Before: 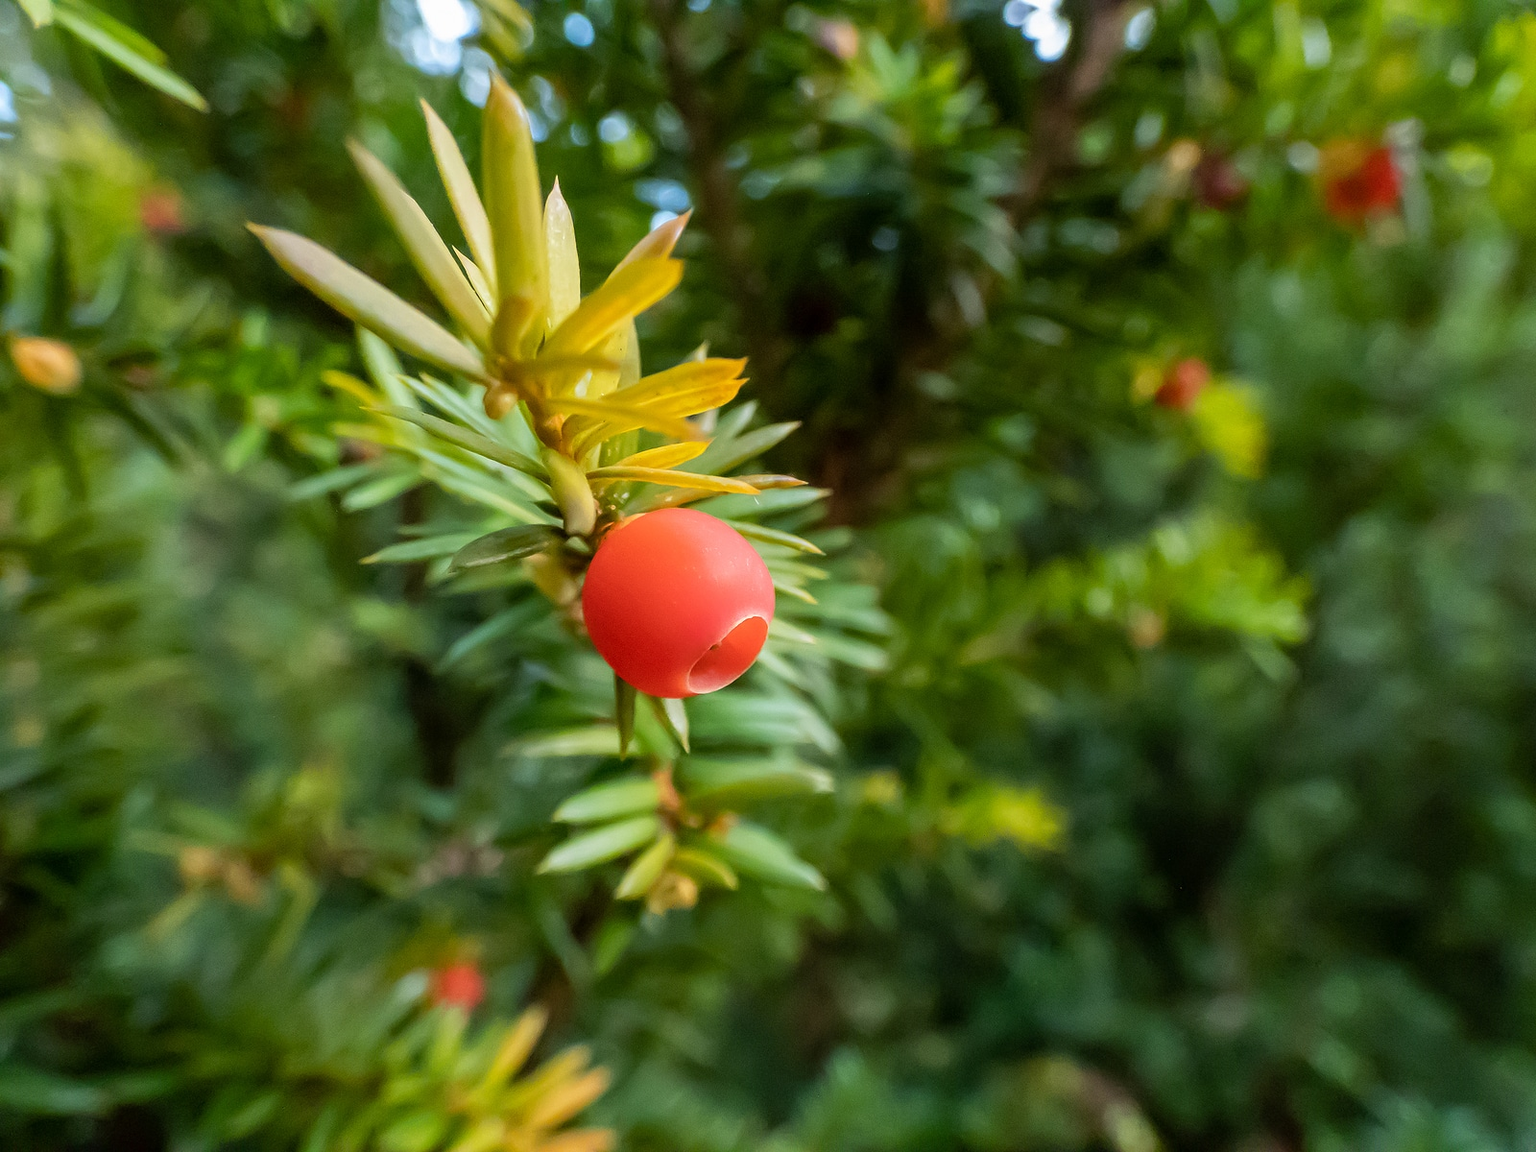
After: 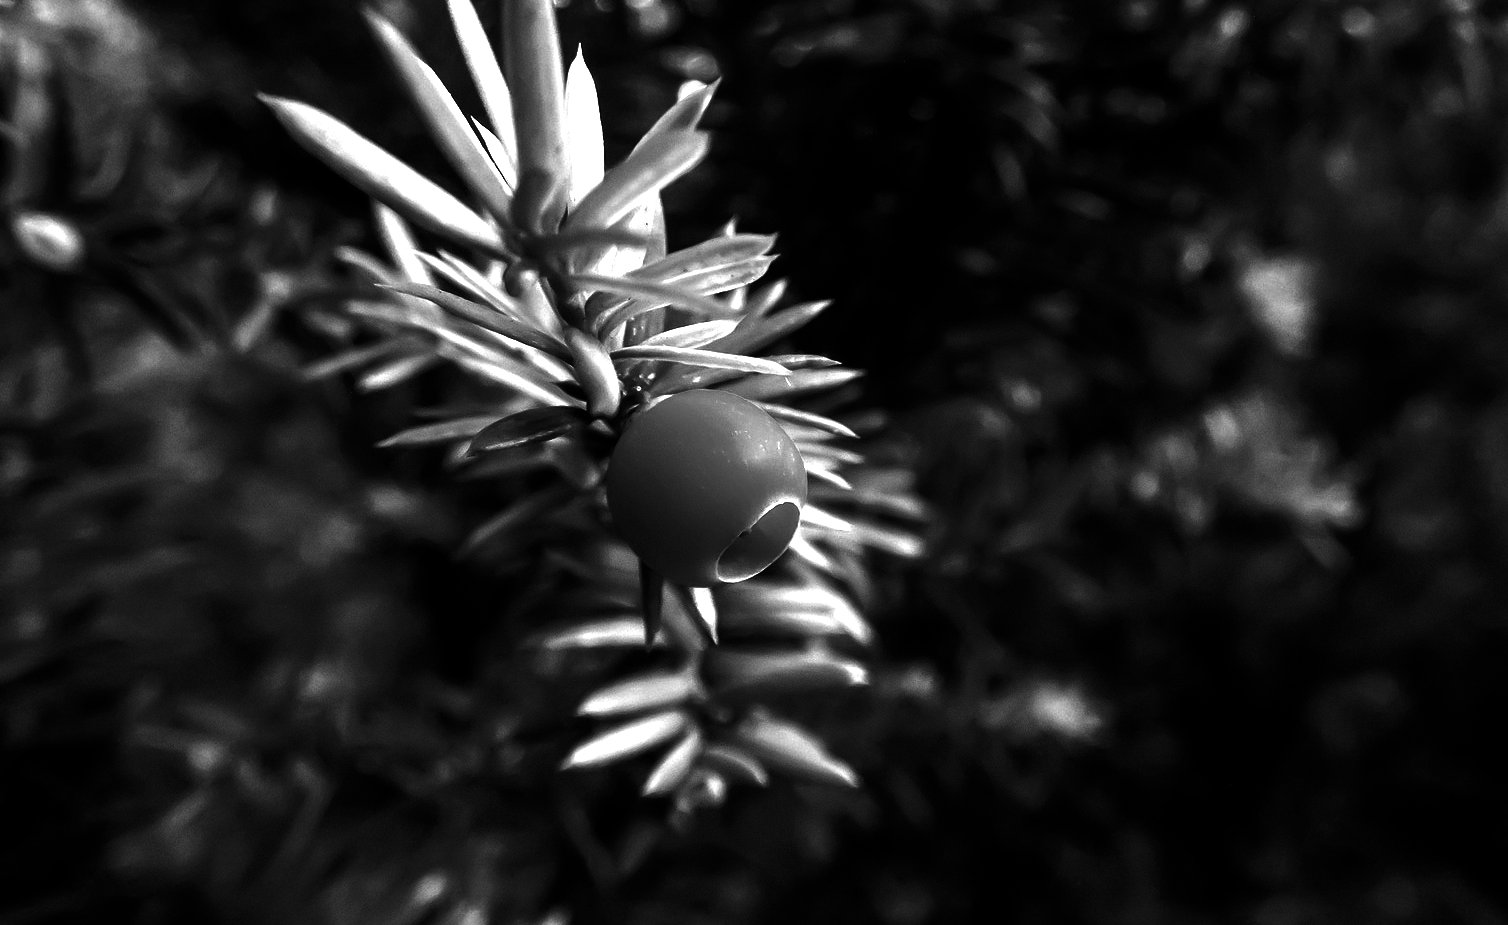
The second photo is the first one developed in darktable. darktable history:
white balance: red 1.042, blue 1.17
contrast brightness saturation: contrast 0.02, brightness -1, saturation -1
crop and rotate: angle 0.03°, top 11.643%, right 5.651%, bottom 11.189%
color balance rgb: linear chroma grading › global chroma 20%, perceptual saturation grading › global saturation 65%, perceptual saturation grading › highlights 50%, perceptual saturation grading › shadows 30%, perceptual brilliance grading › global brilliance 12%, perceptual brilliance grading › highlights 15%, global vibrance 20%
rotate and perspective: automatic cropping original format, crop left 0, crop top 0
